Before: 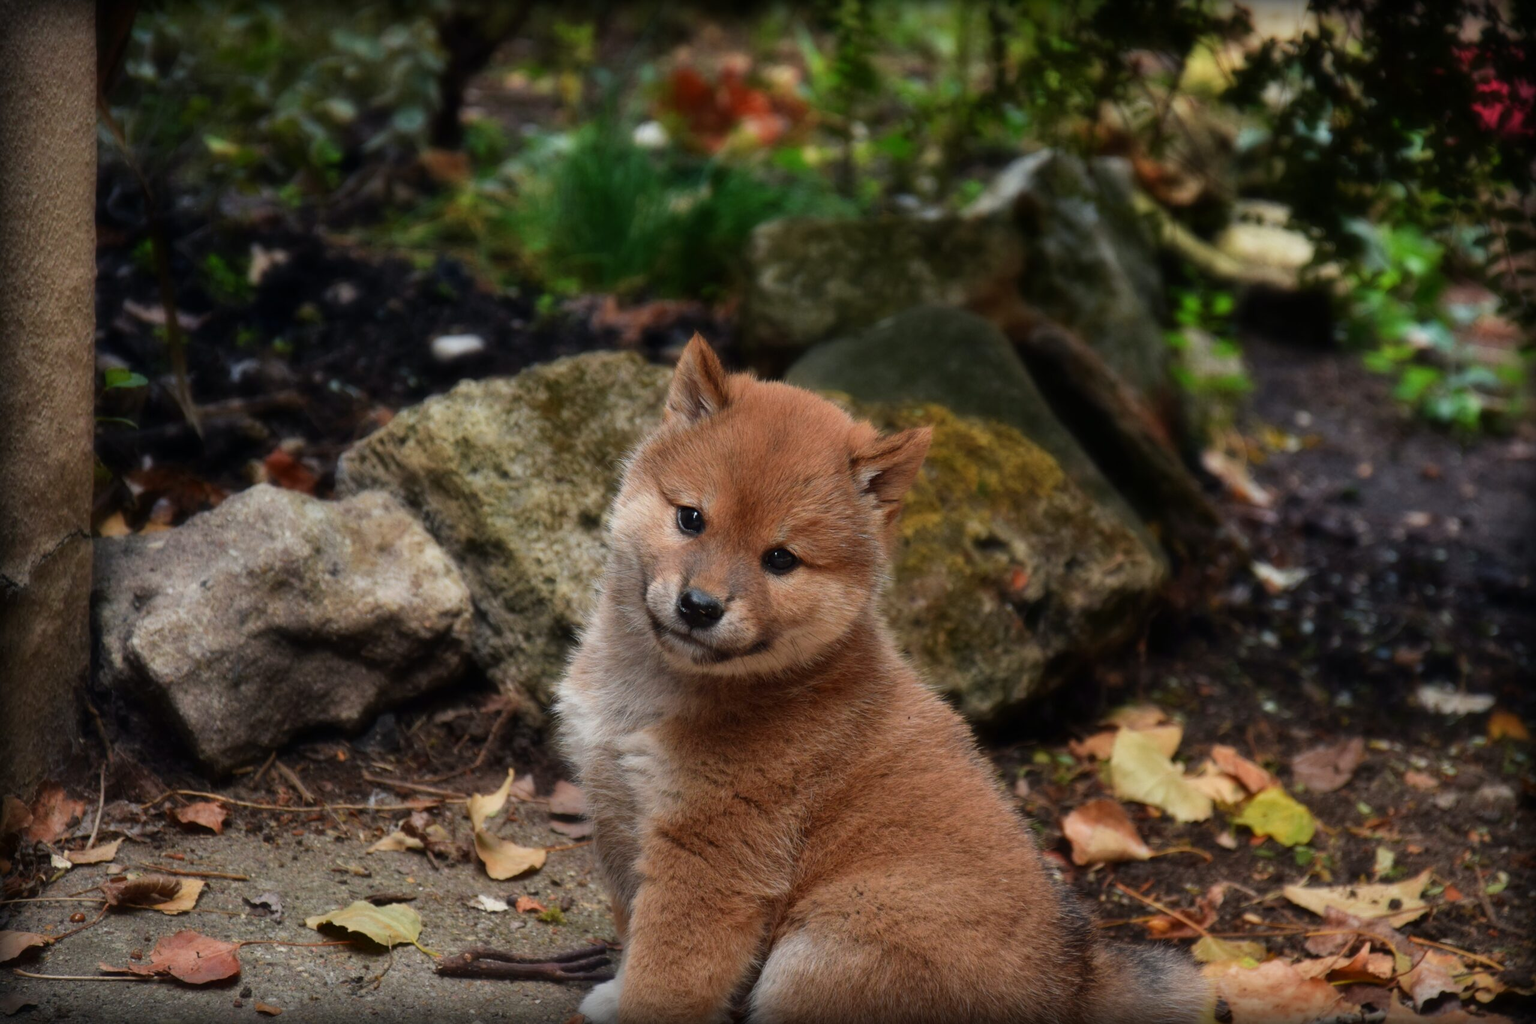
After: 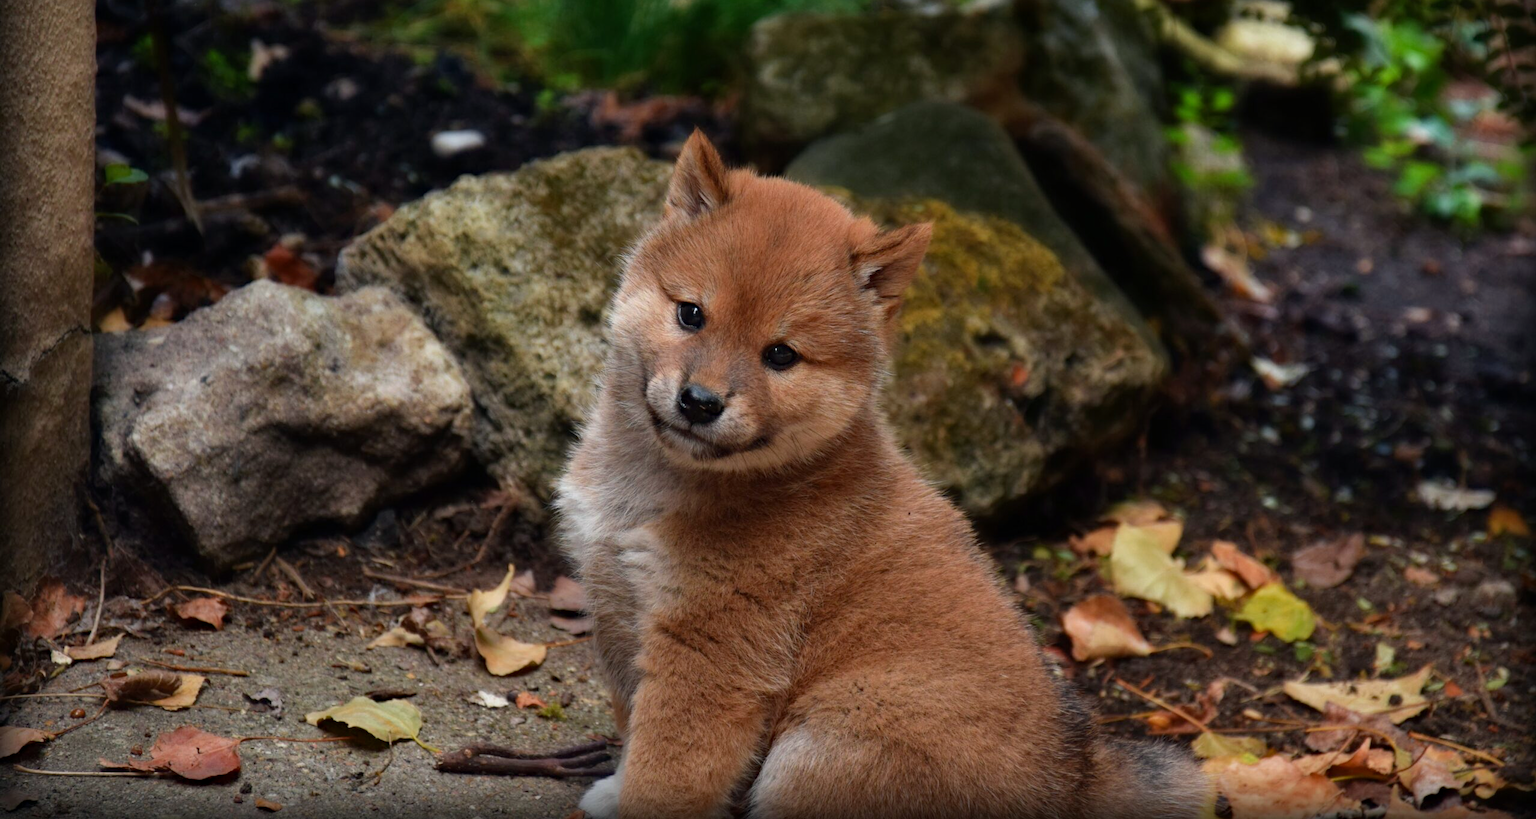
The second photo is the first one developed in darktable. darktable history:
crop and rotate: top 19.998%
haze removal: compatibility mode true, adaptive false
